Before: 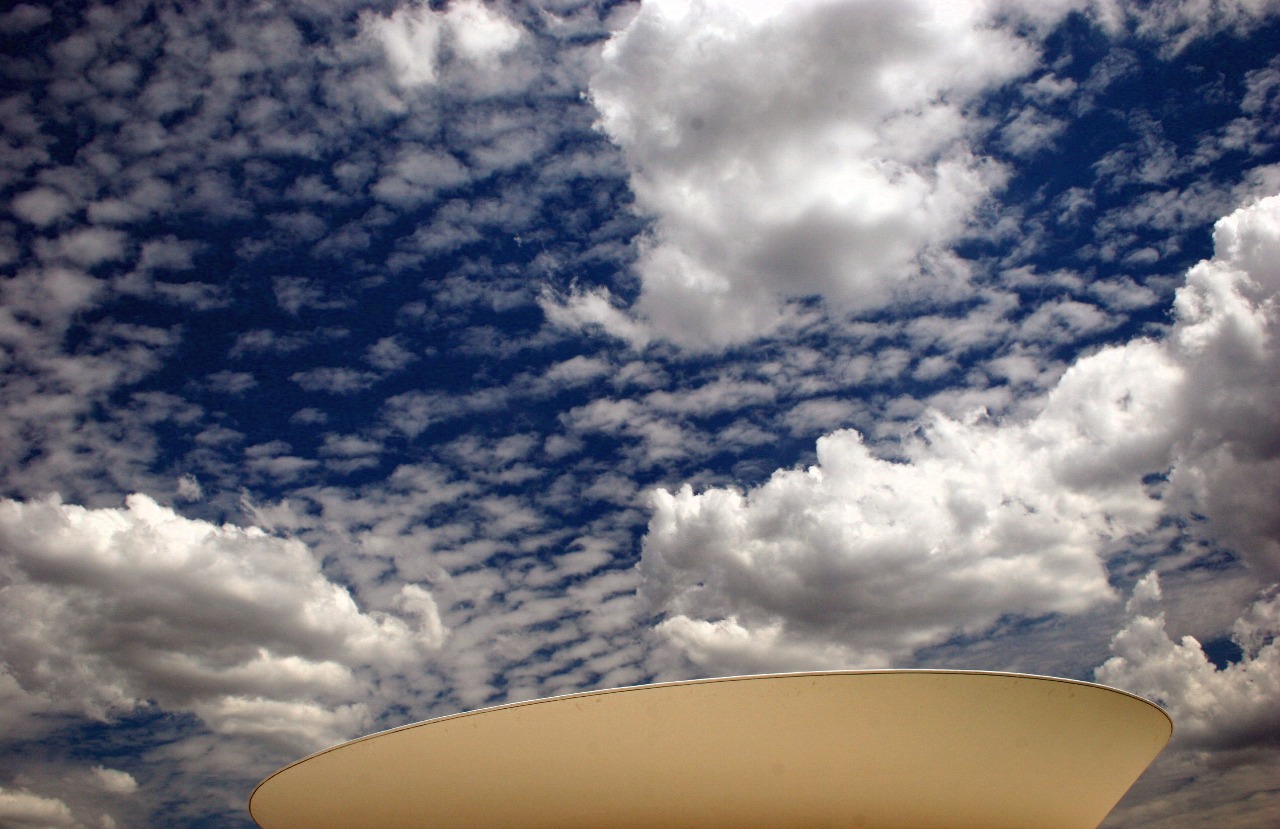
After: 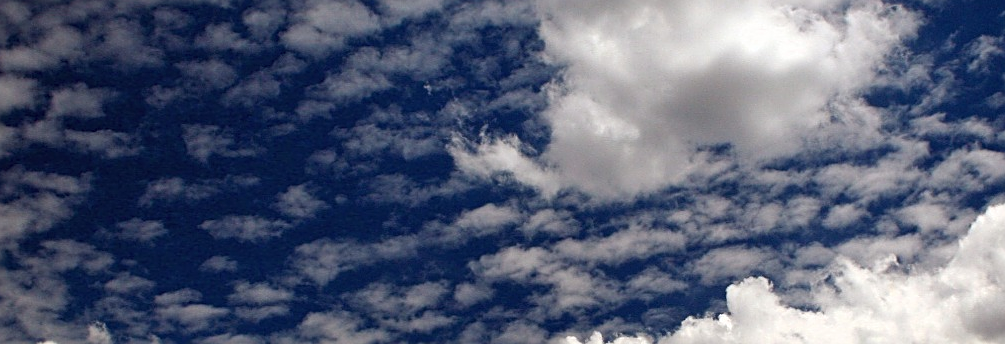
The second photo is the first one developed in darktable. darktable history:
sharpen: on, module defaults
crop: left 7.036%, top 18.398%, right 14.379%, bottom 40.043%
